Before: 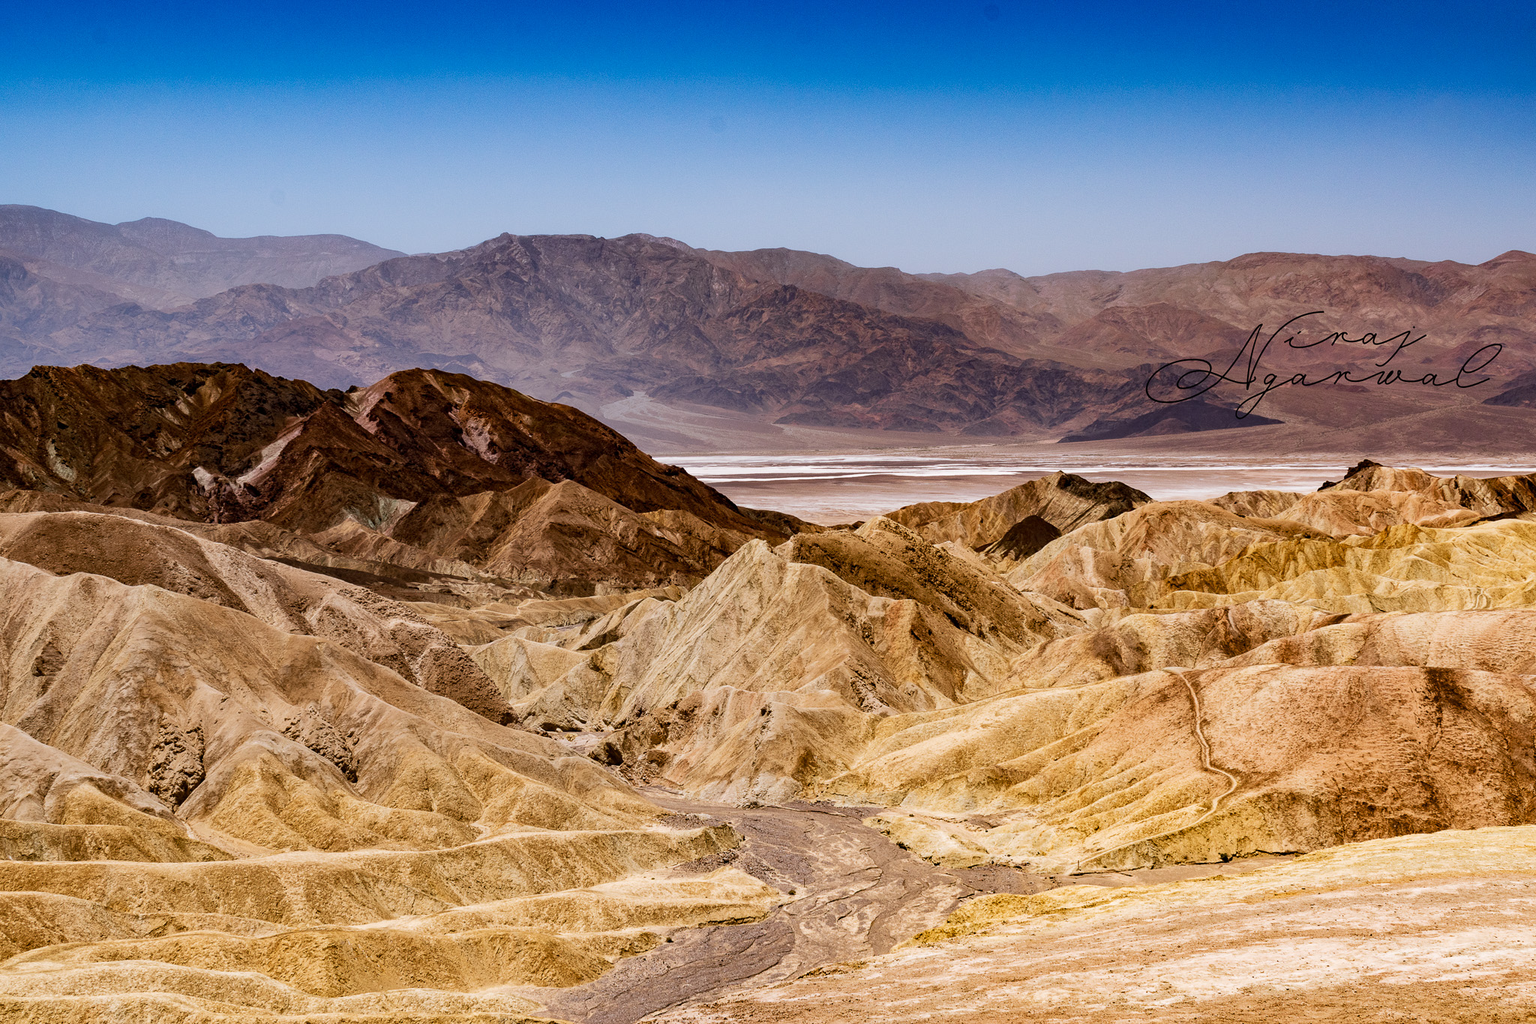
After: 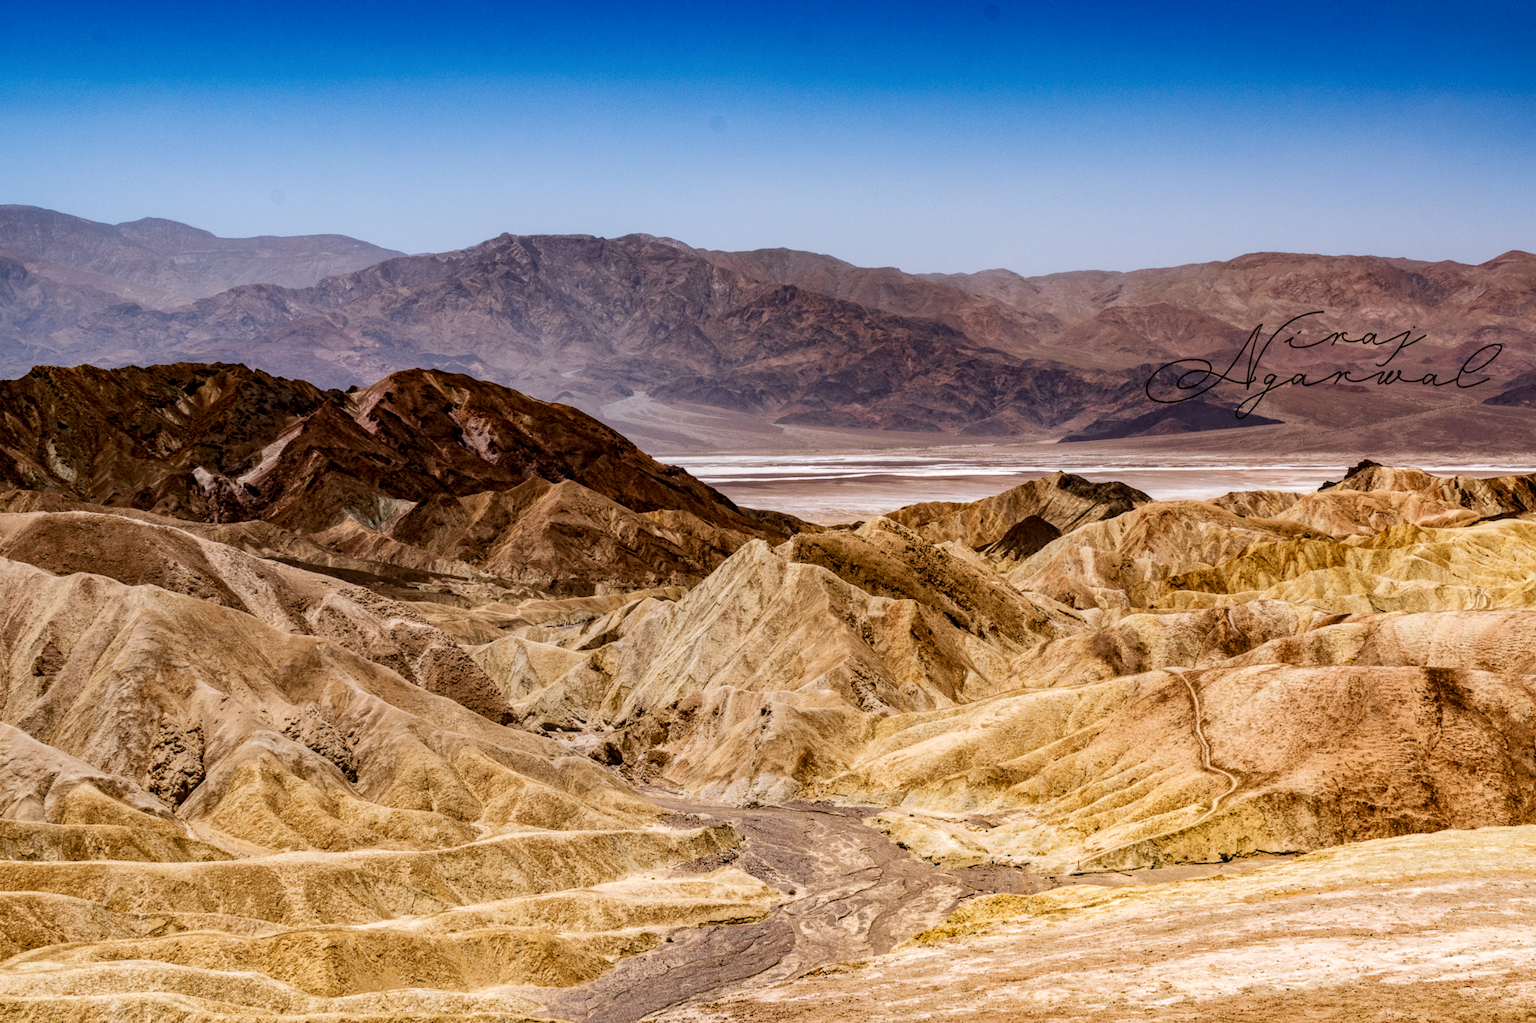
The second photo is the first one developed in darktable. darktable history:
lowpass: radius 0.5, unbound 0
local contrast: on, module defaults
